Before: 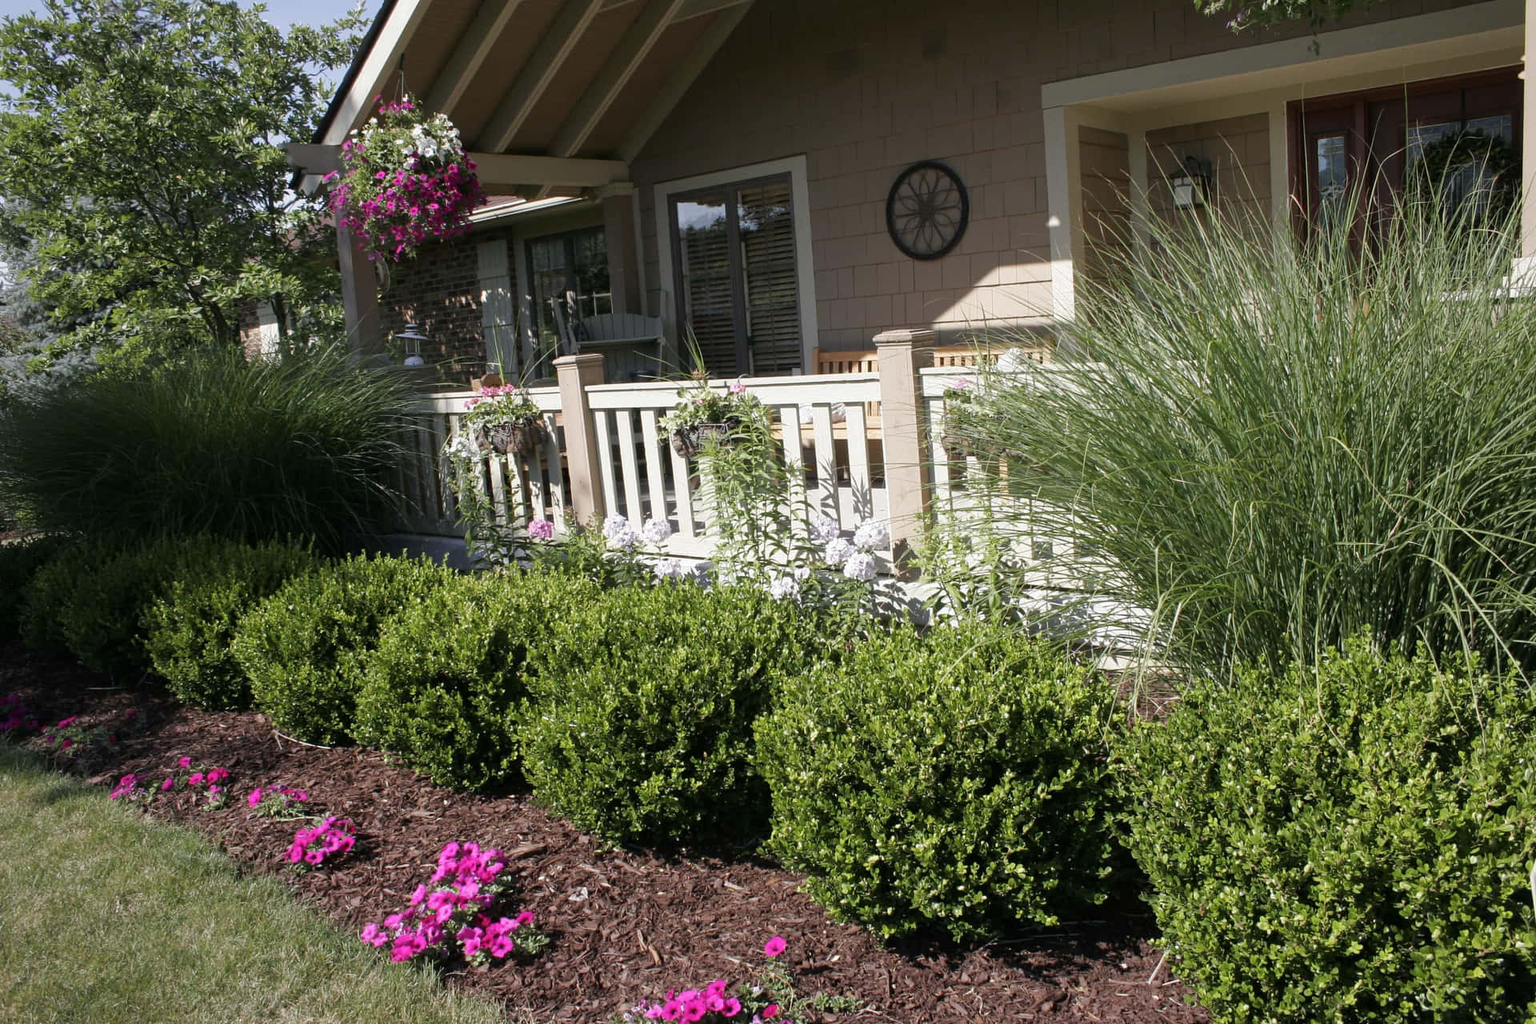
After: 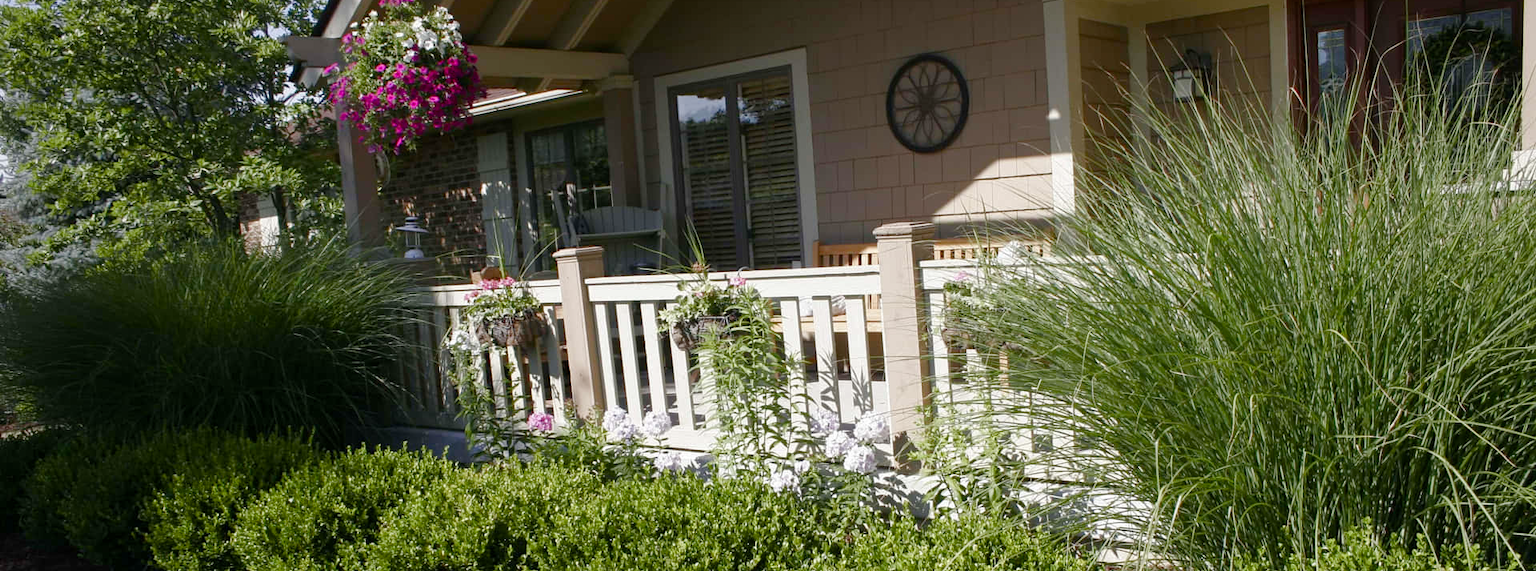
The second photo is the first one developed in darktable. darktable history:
crop and rotate: top 10.496%, bottom 33.654%
tone equalizer: on, module defaults
color balance rgb: linear chroma grading › global chroma 9.745%, perceptual saturation grading › global saturation 20%, perceptual saturation grading › highlights -50.452%, perceptual saturation grading › shadows 30.598%, global vibrance 9.346%
